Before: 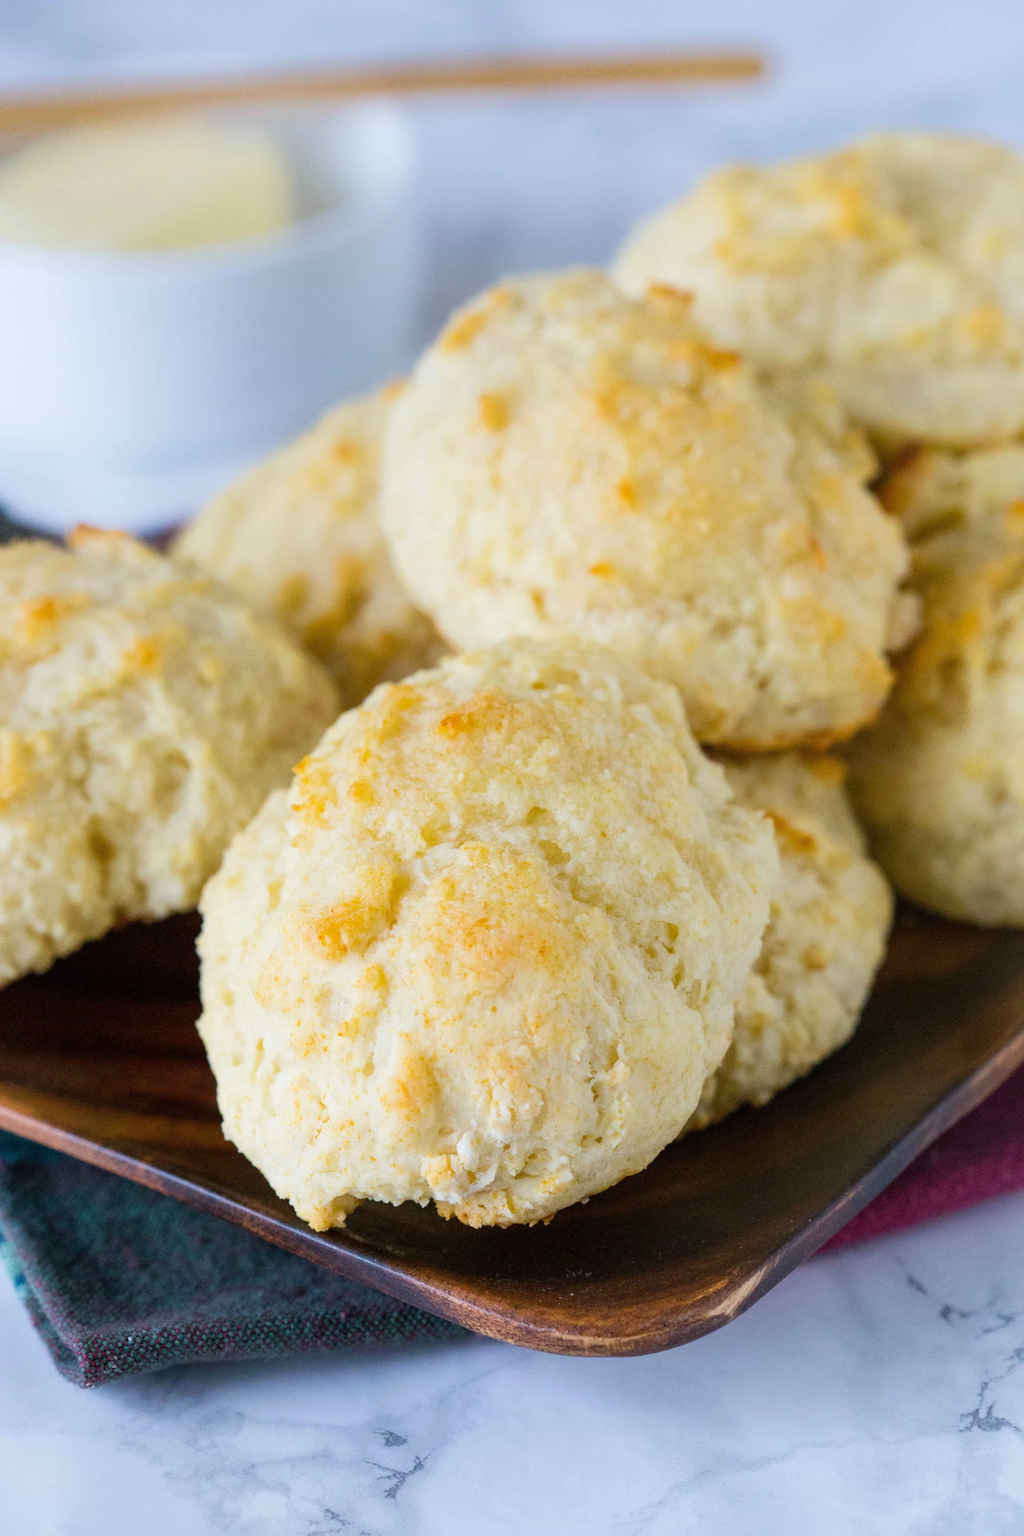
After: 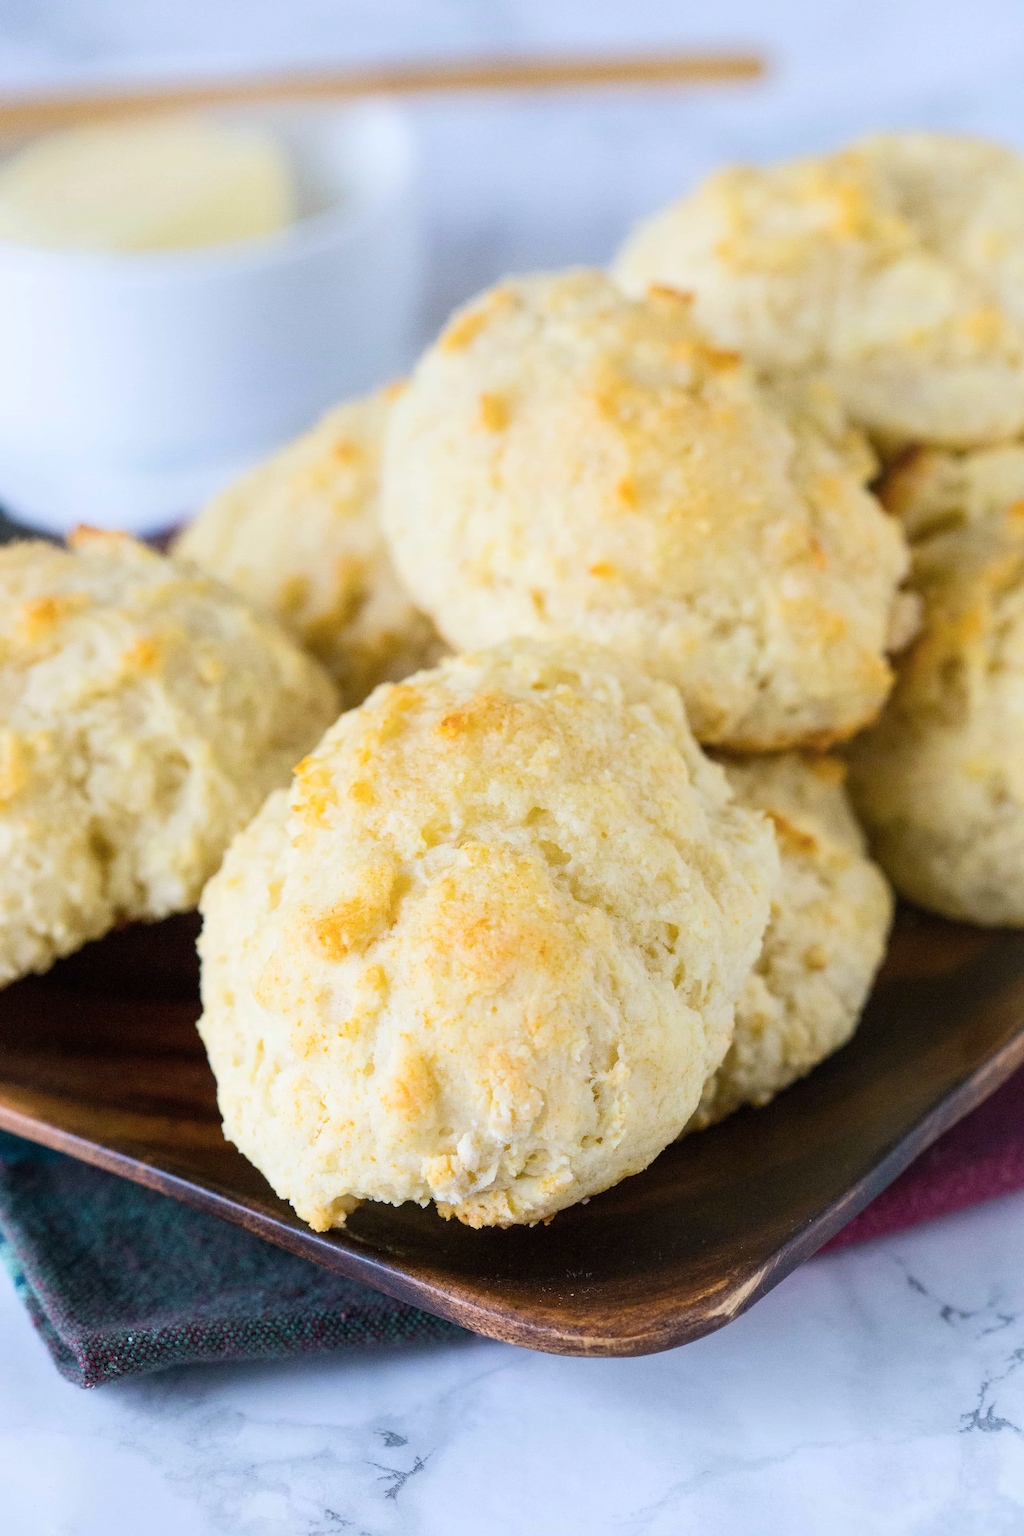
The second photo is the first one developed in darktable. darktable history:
contrast brightness saturation: contrast 0.15, brightness 0.05
color zones: curves: ch1 [(0.077, 0.436) (0.25, 0.5) (0.75, 0.5)]
